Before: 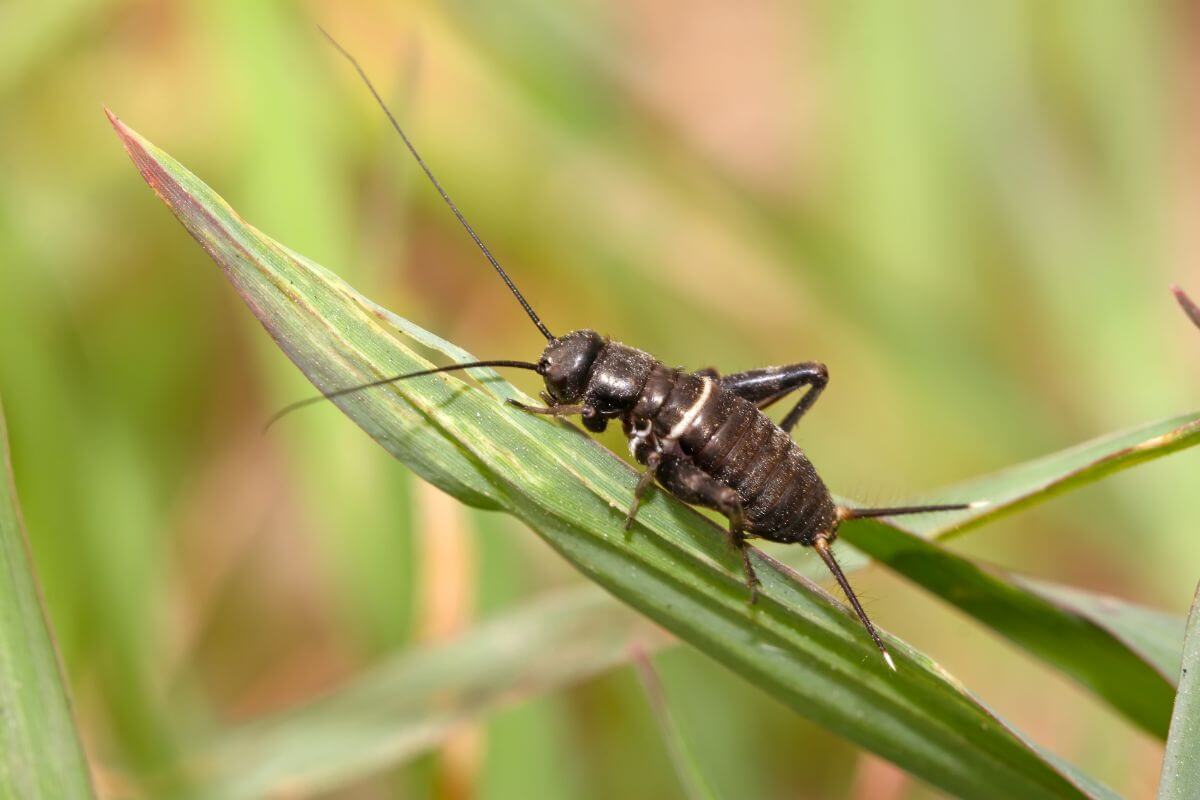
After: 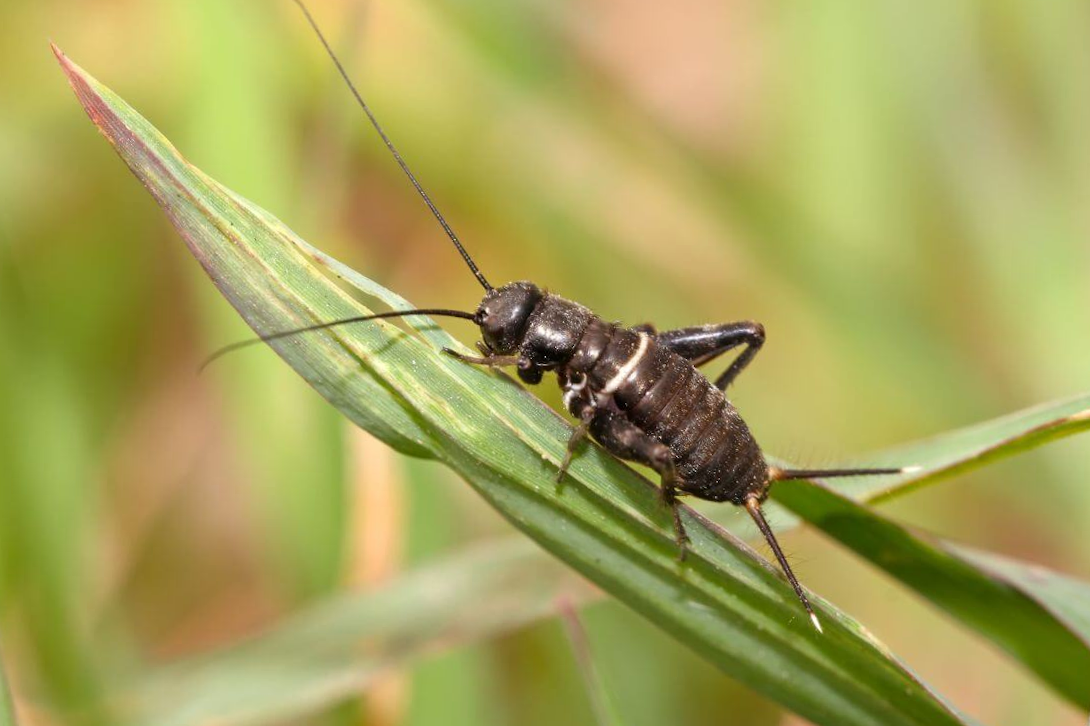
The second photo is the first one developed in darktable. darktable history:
crop and rotate: angle -1.97°, left 3.139%, top 3.791%, right 1.351%, bottom 0.735%
